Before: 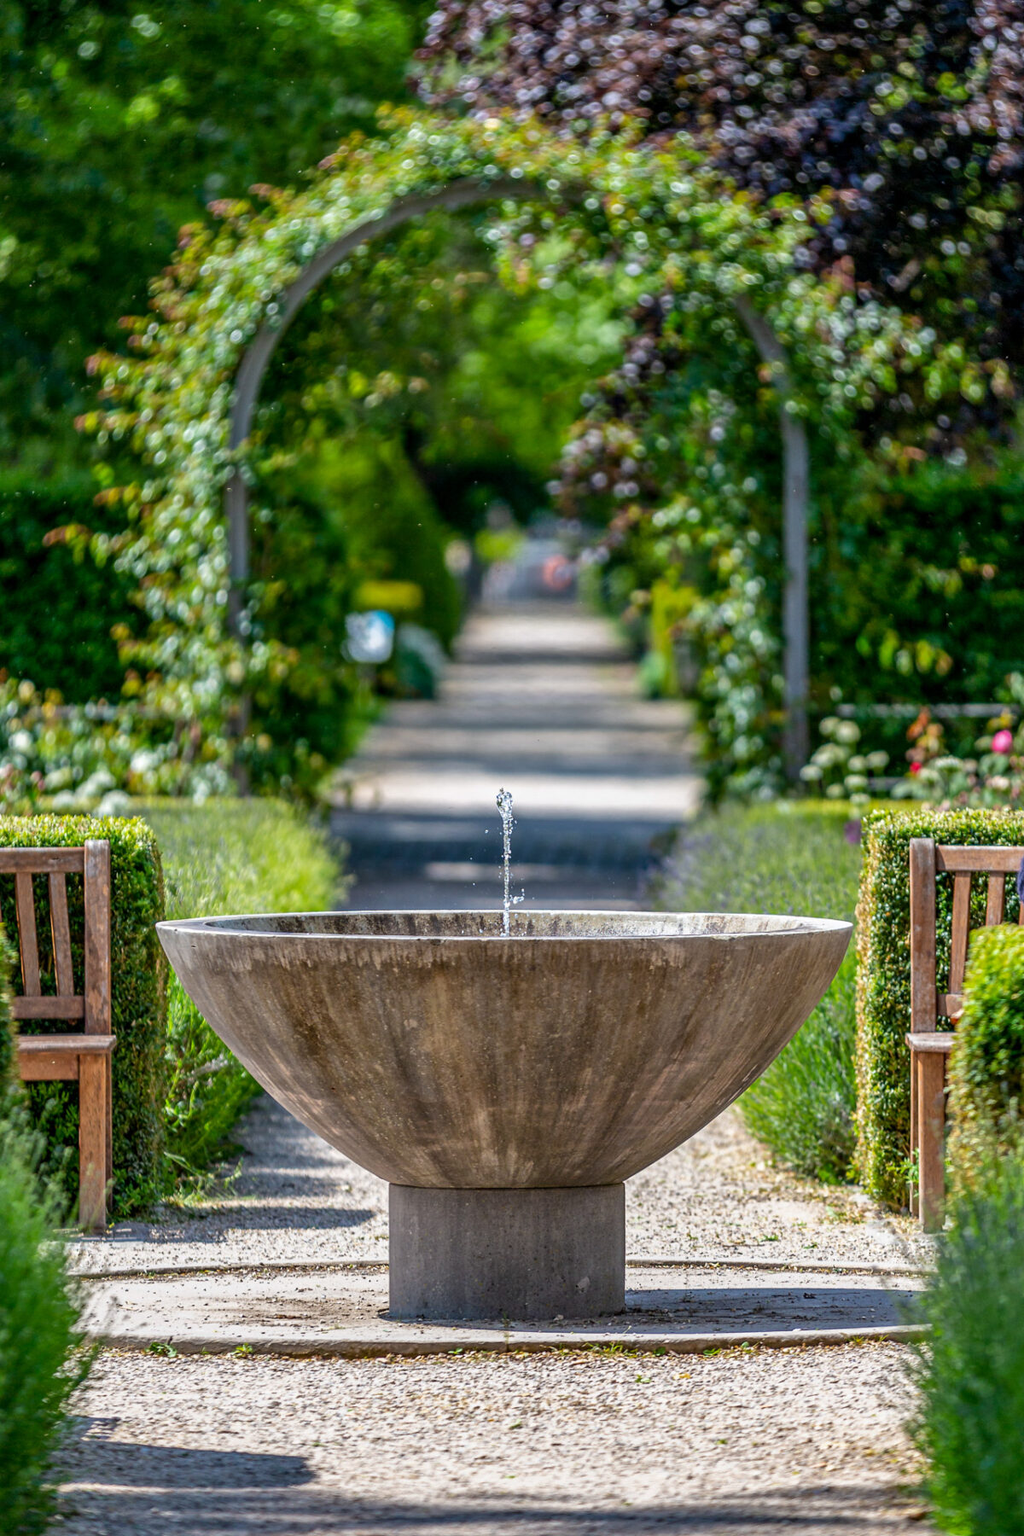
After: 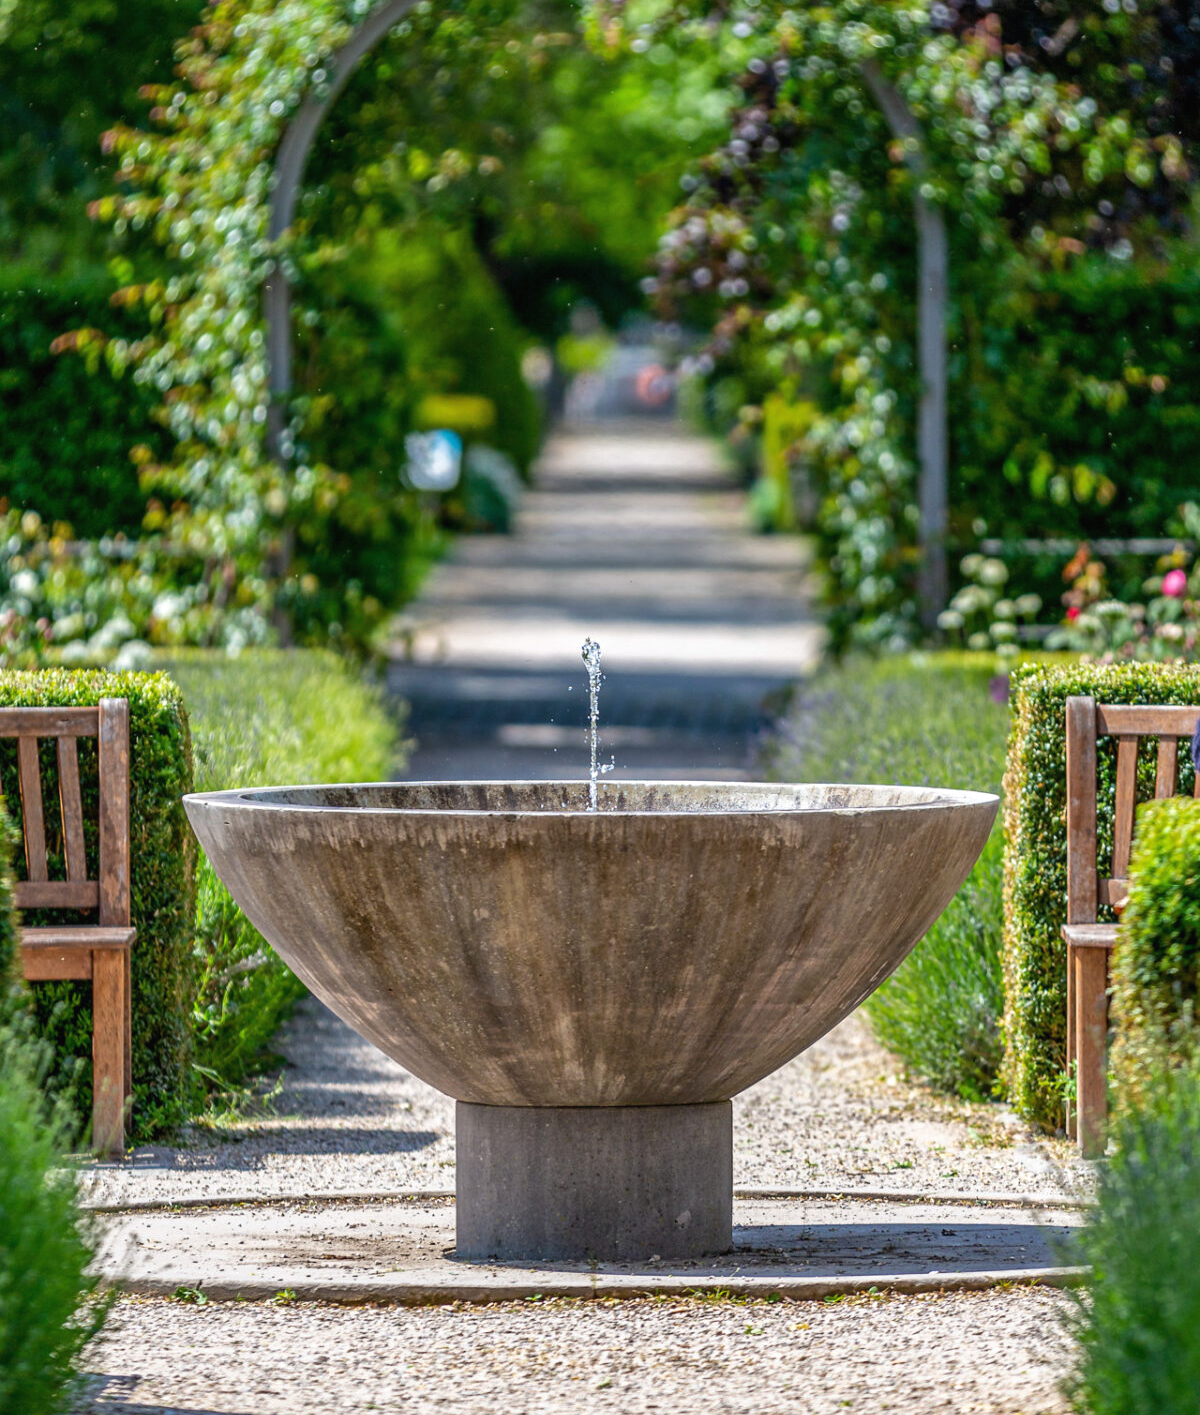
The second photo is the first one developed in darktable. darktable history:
exposure: black level correction -0.001, exposure 0.08 EV, compensate highlight preservation false
crop and rotate: top 15.921%, bottom 5.441%
shadows and highlights: radius 334.73, shadows 64.42, highlights 5.42, compress 87.59%, soften with gaussian
